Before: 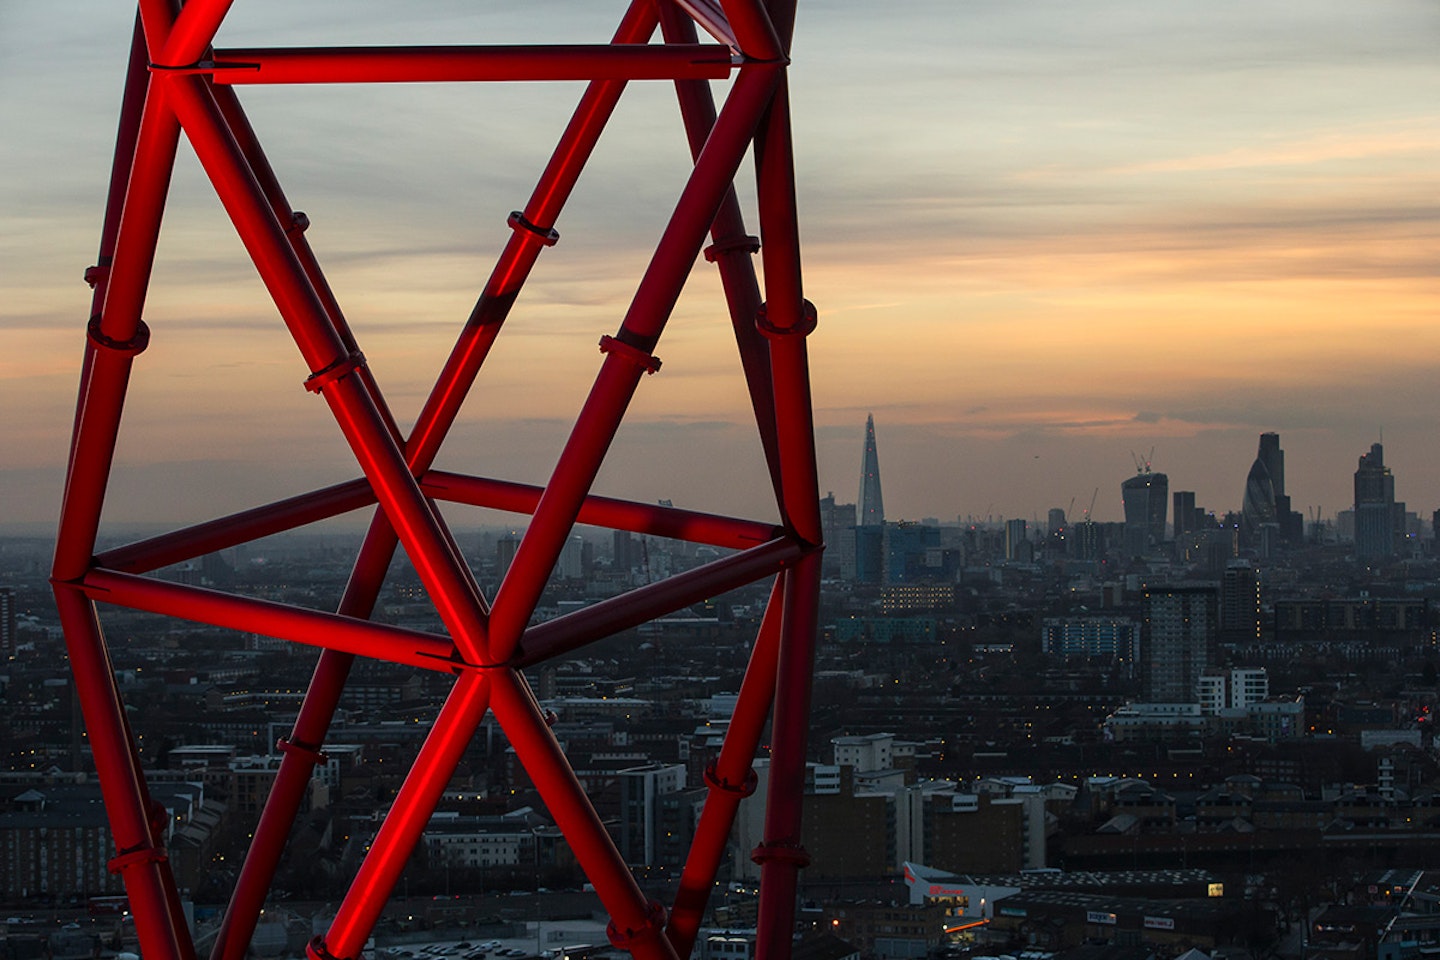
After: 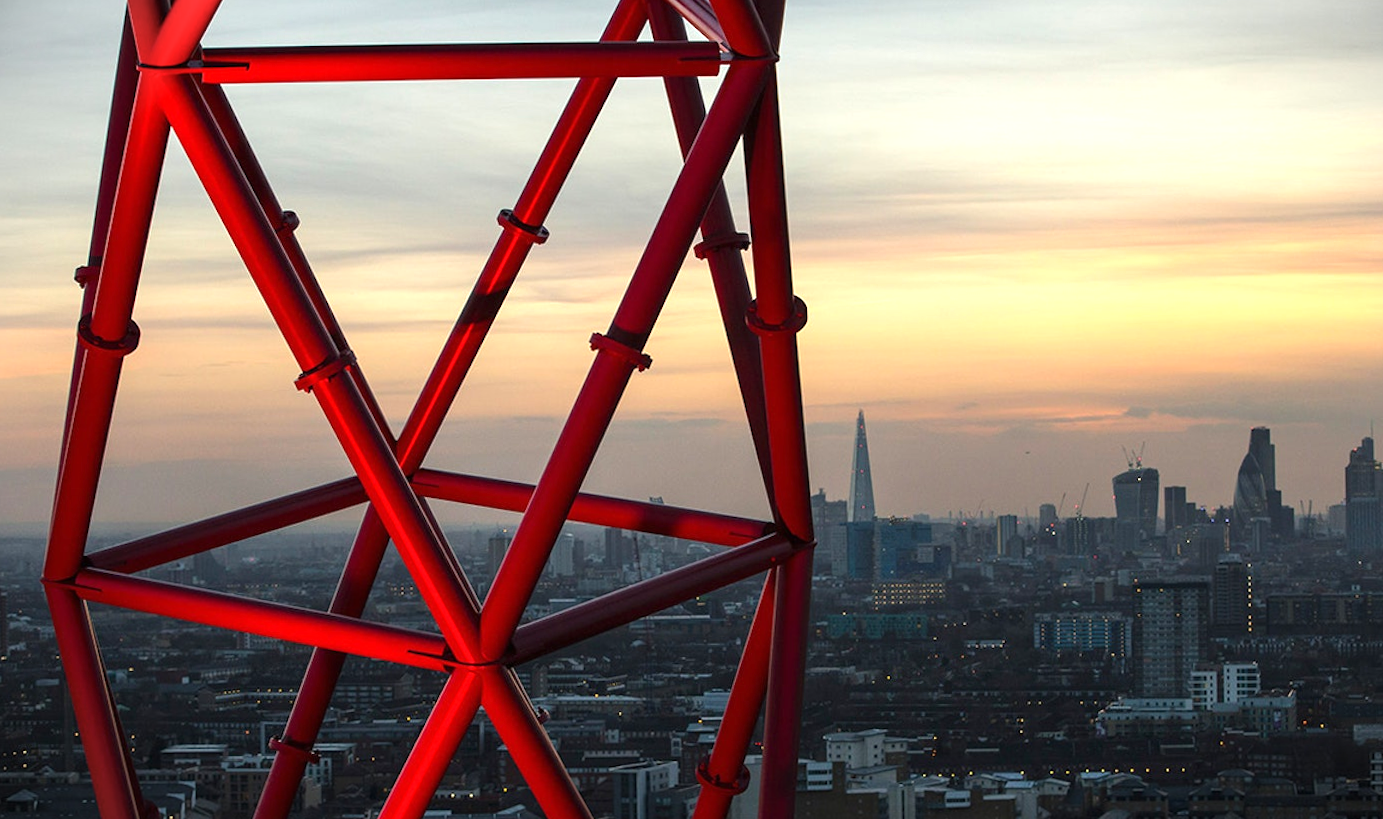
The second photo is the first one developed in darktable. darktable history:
exposure: black level correction 0, exposure 0.7 EV, compensate highlight preservation false
crop and rotate: angle 0.266°, left 0.348%, right 2.876%, bottom 14.08%
vignetting: fall-off start 99.94%, width/height ratio 1.305
